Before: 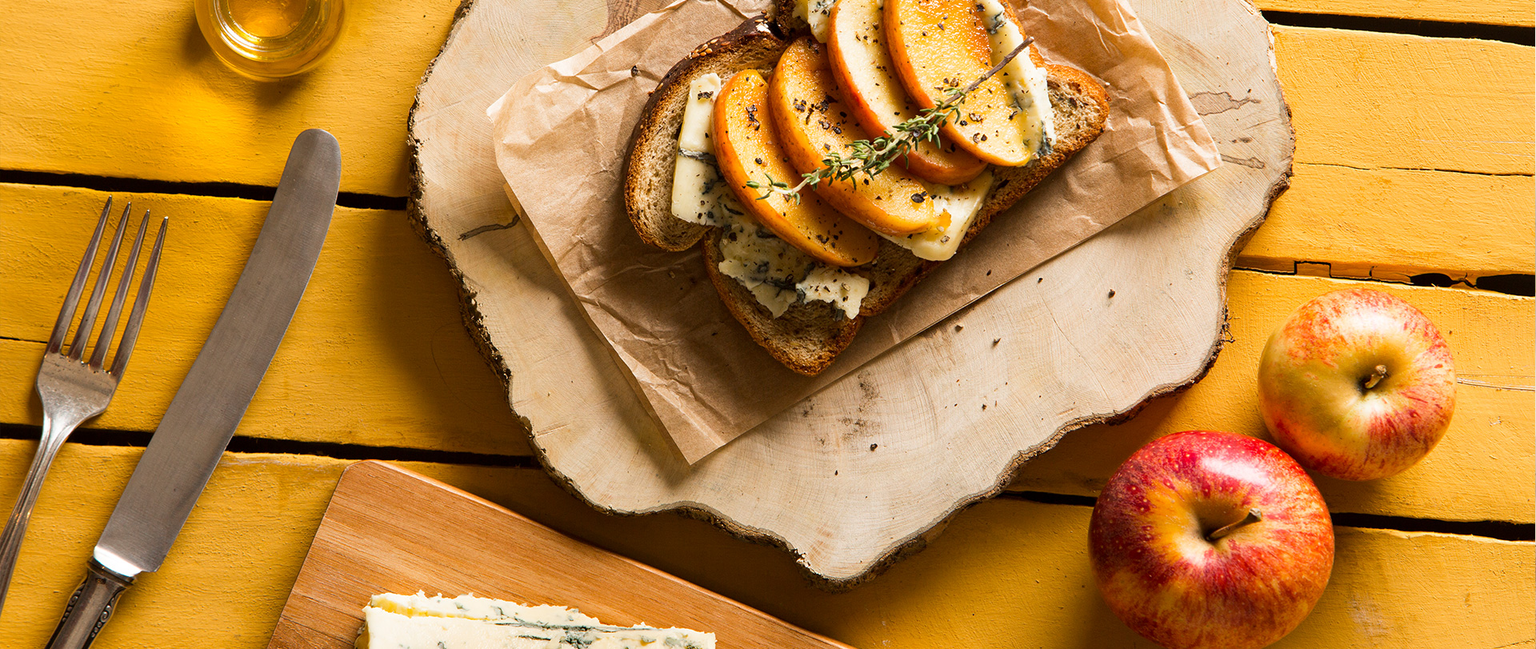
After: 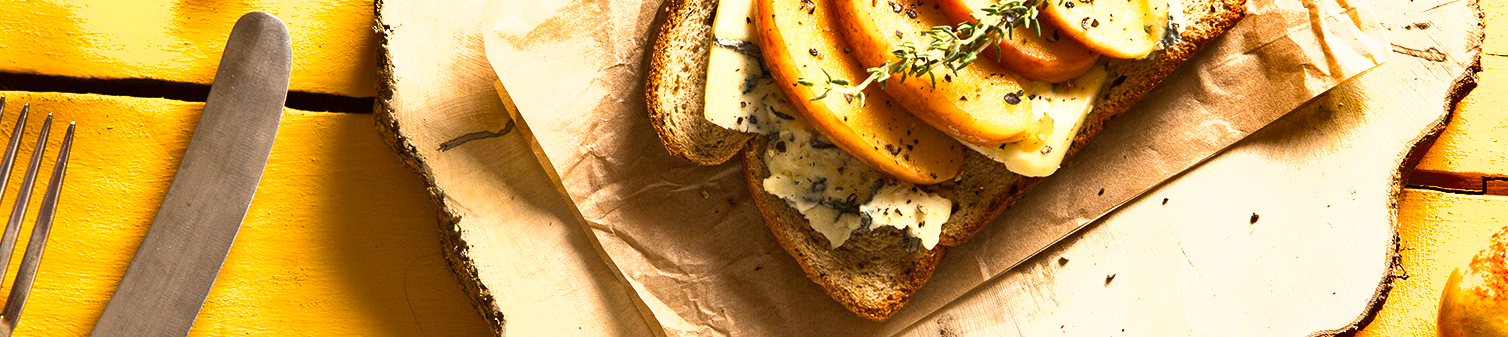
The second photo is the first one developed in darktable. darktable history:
exposure: black level correction 0, exposure 1.1 EV, compensate exposure bias true, compensate highlight preservation false
shadows and highlights: low approximation 0.01, soften with gaussian
color zones: curves: ch0 [(0.068, 0.464) (0.25, 0.5) (0.48, 0.508) (0.75, 0.536) (0.886, 0.476) (0.967, 0.456)]; ch1 [(0.066, 0.456) (0.25, 0.5) (0.616, 0.508) (0.746, 0.56) (0.934, 0.444)]
crop: left 7.036%, top 18.398%, right 14.379%, bottom 40.043%
